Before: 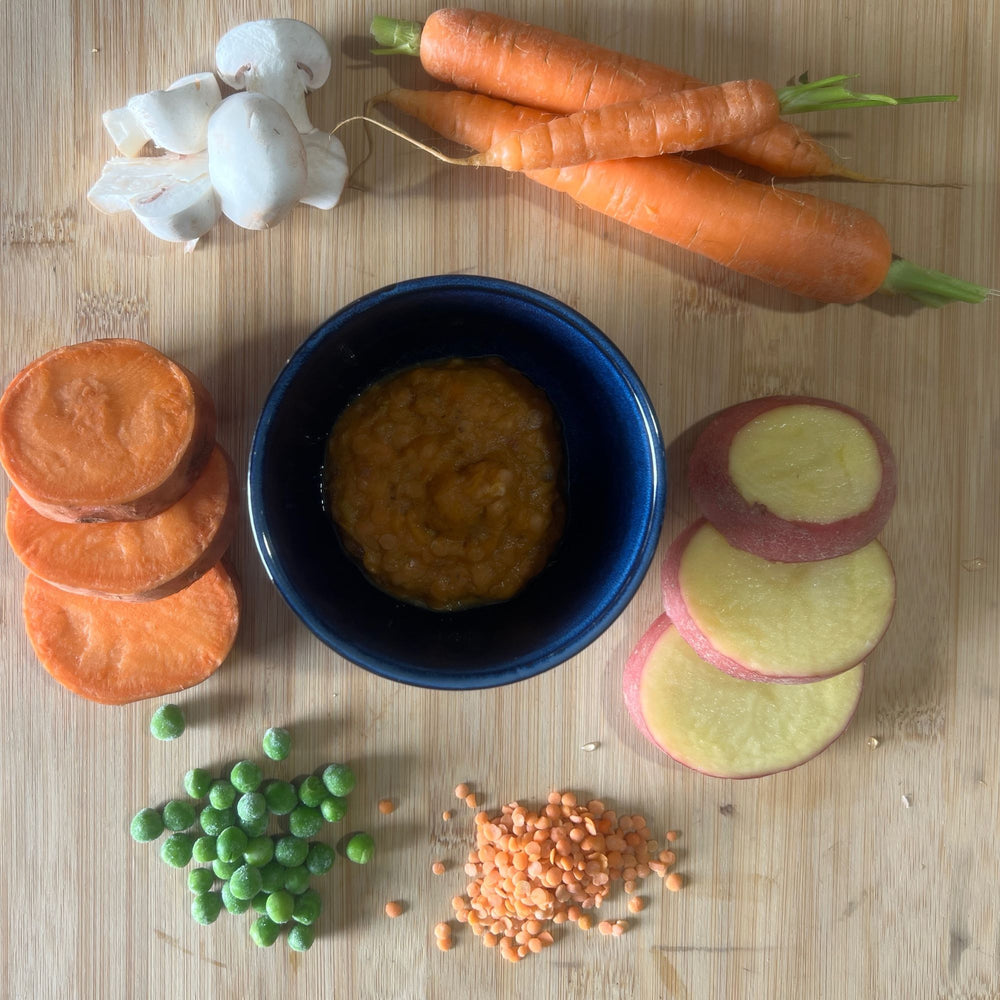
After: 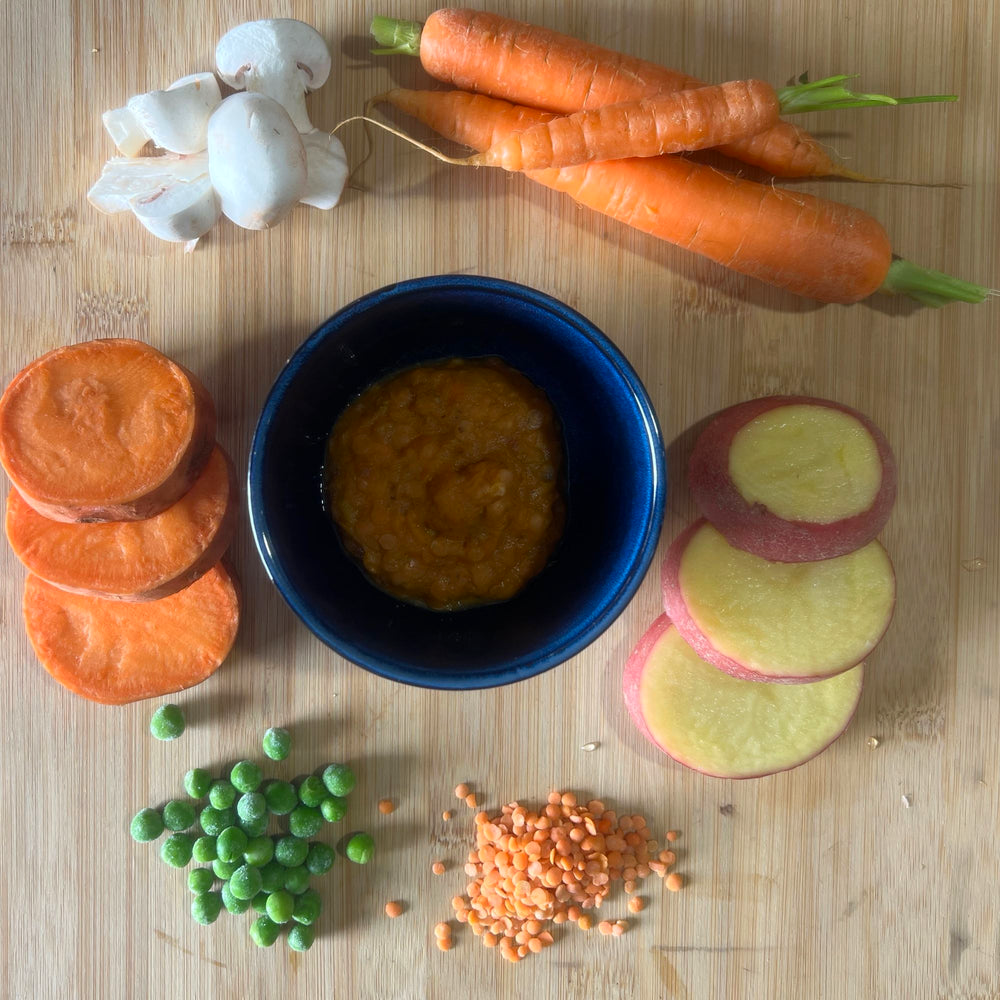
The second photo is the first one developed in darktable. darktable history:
contrast brightness saturation: contrast 0.043, saturation 0.161
tone equalizer: edges refinement/feathering 500, mask exposure compensation -1.57 EV, preserve details no
